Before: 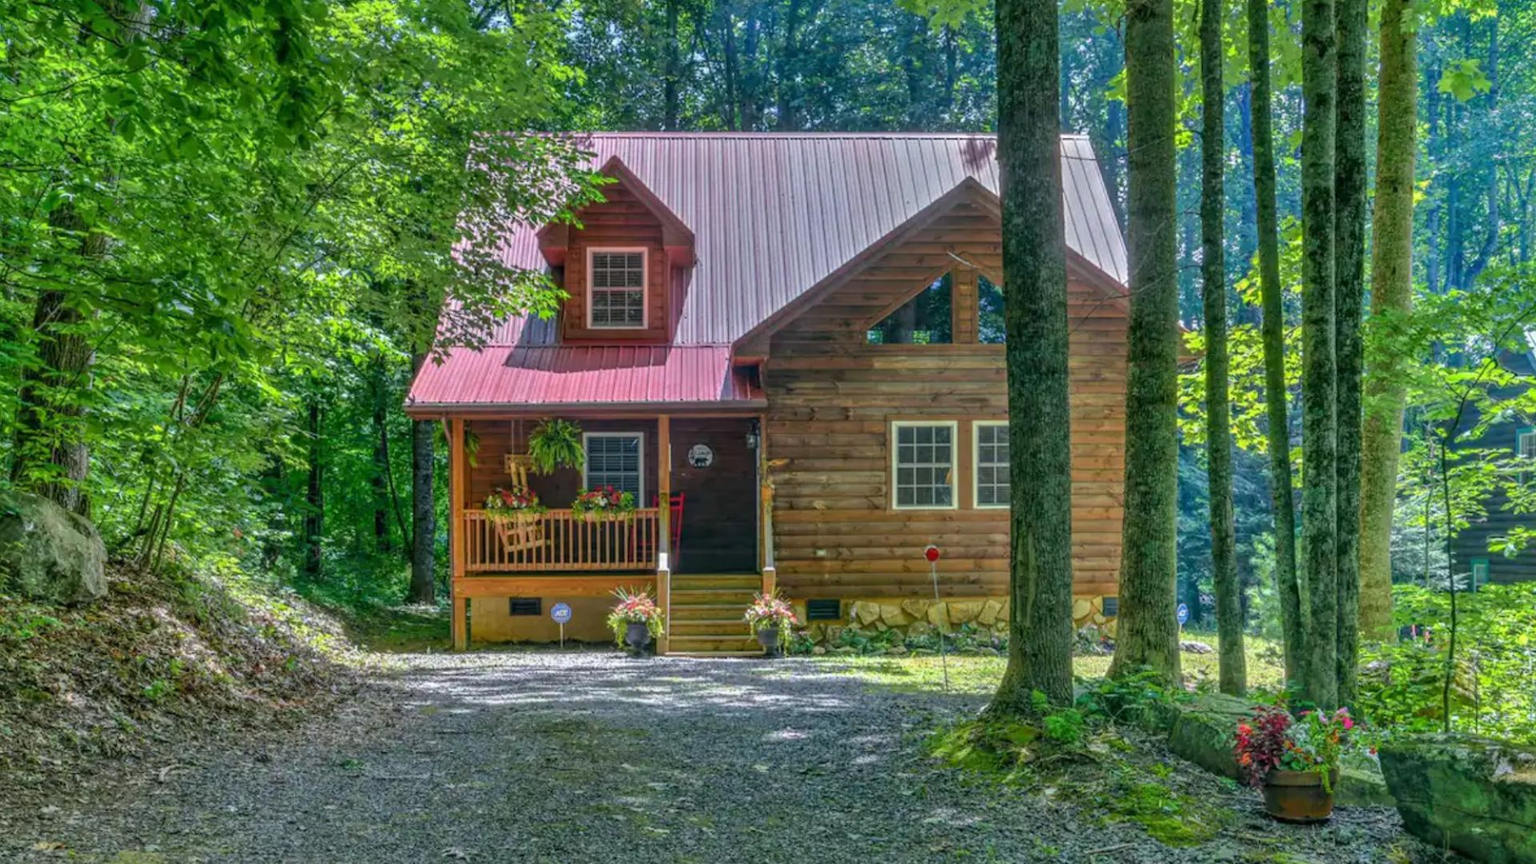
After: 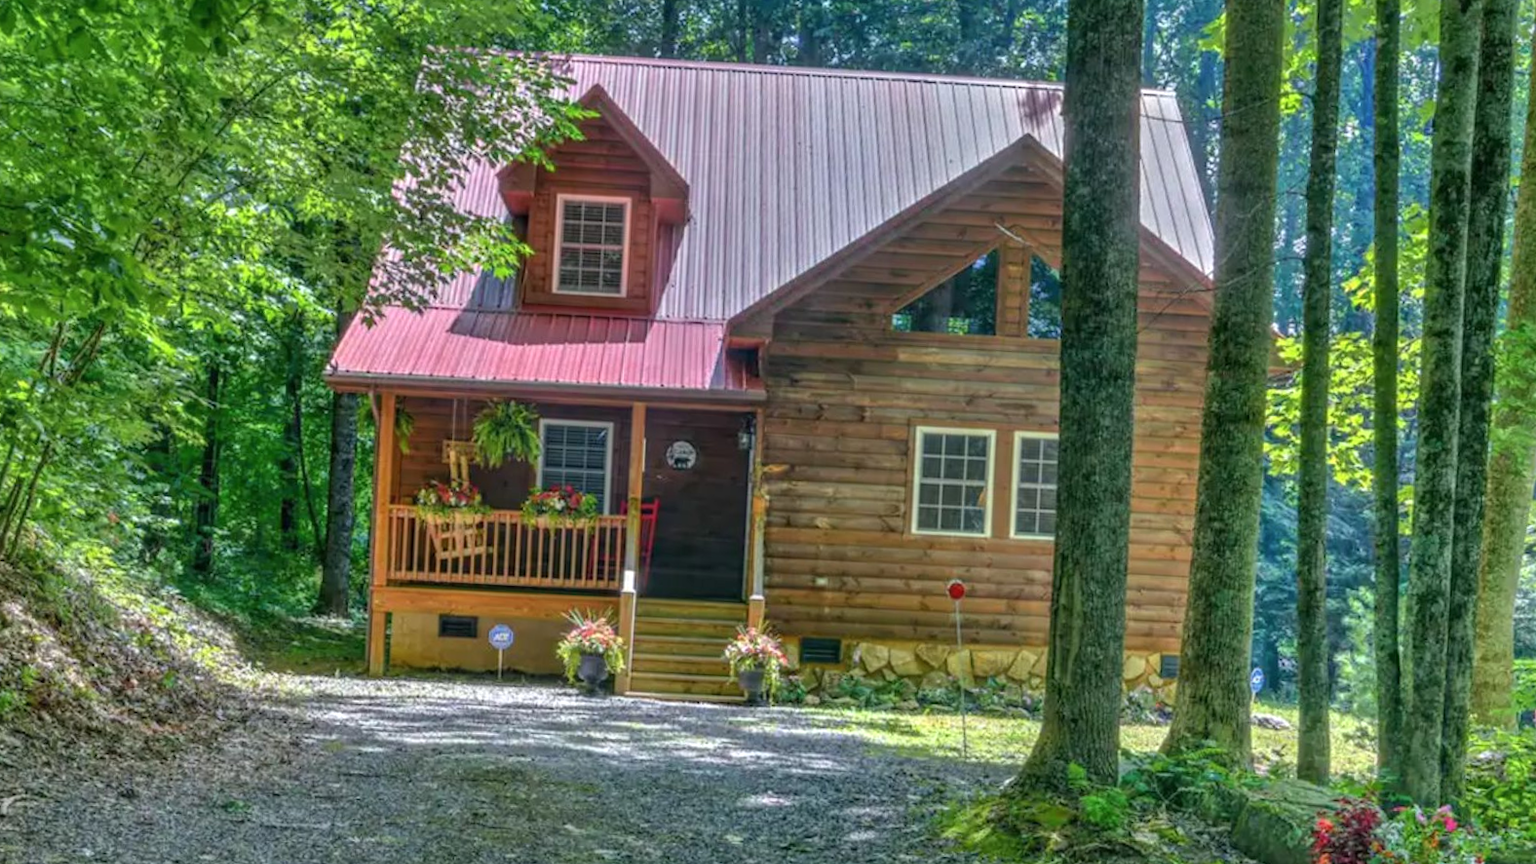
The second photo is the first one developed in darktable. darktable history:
exposure: exposure 0.204 EV, compensate highlight preservation false
crop and rotate: angle -3.21°, left 5.128%, top 5.156%, right 4.695%, bottom 4.604%
contrast brightness saturation: saturation -0.05
